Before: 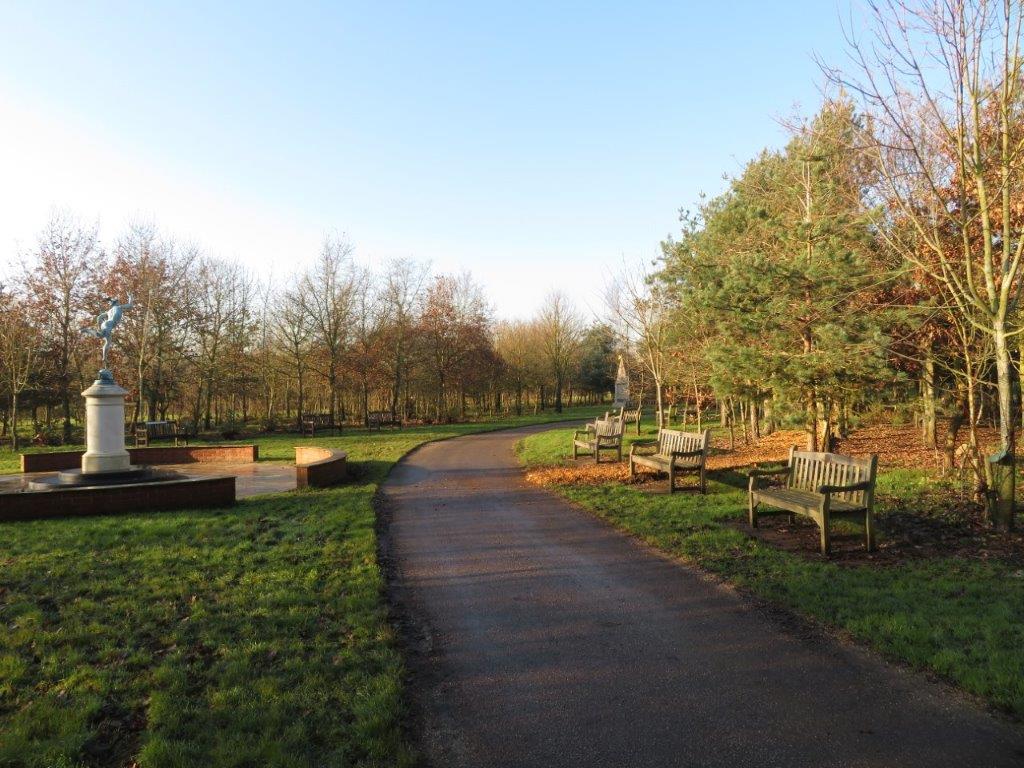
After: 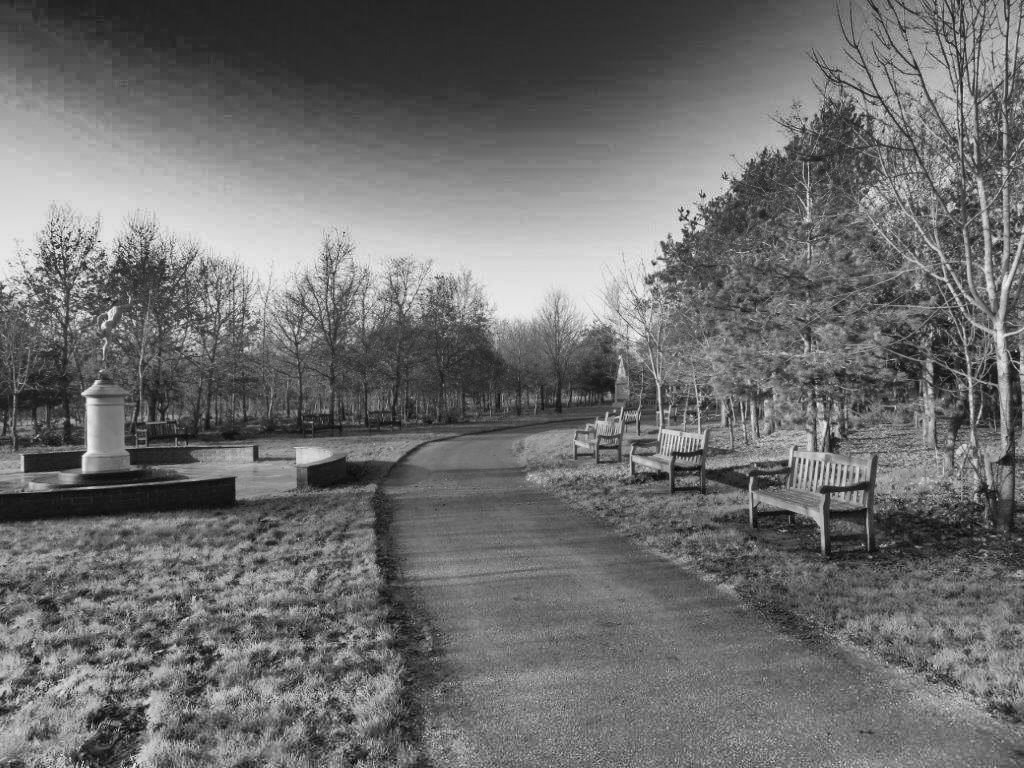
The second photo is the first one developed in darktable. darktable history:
tone equalizer: on, module defaults
monochrome: a 32, b 64, size 2.3
shadows and highlights: radius 123.98, shadows 100, white point adjustment -3, highlights -100, highlights color adjustment 89.84%, soften with gaussian
